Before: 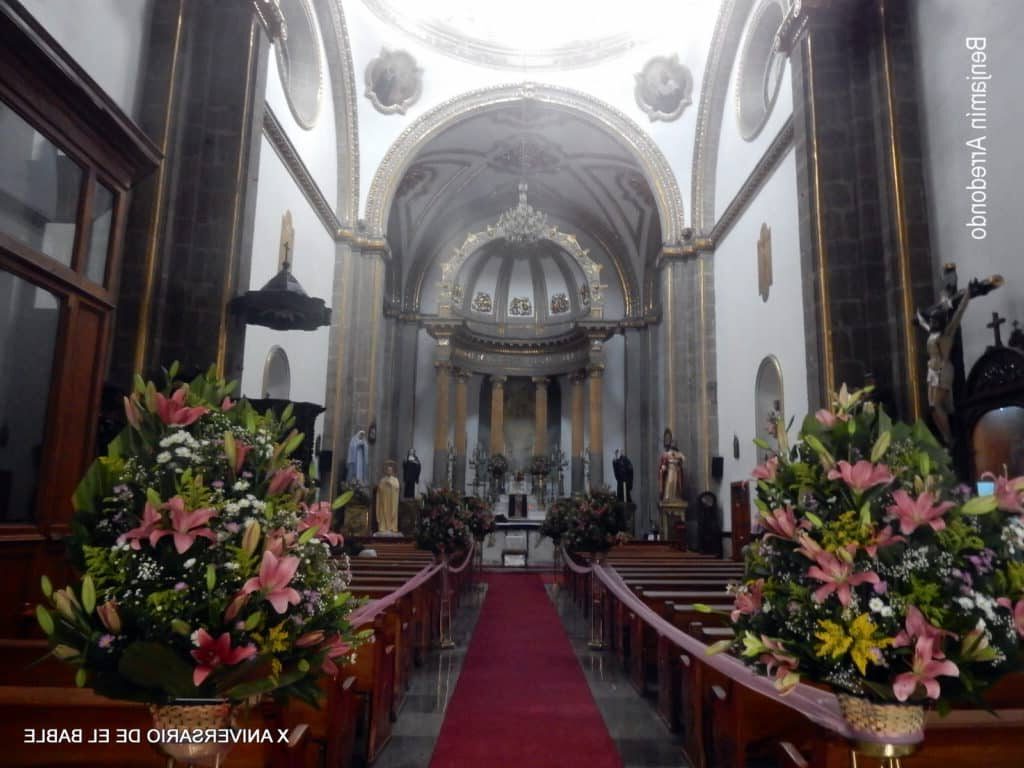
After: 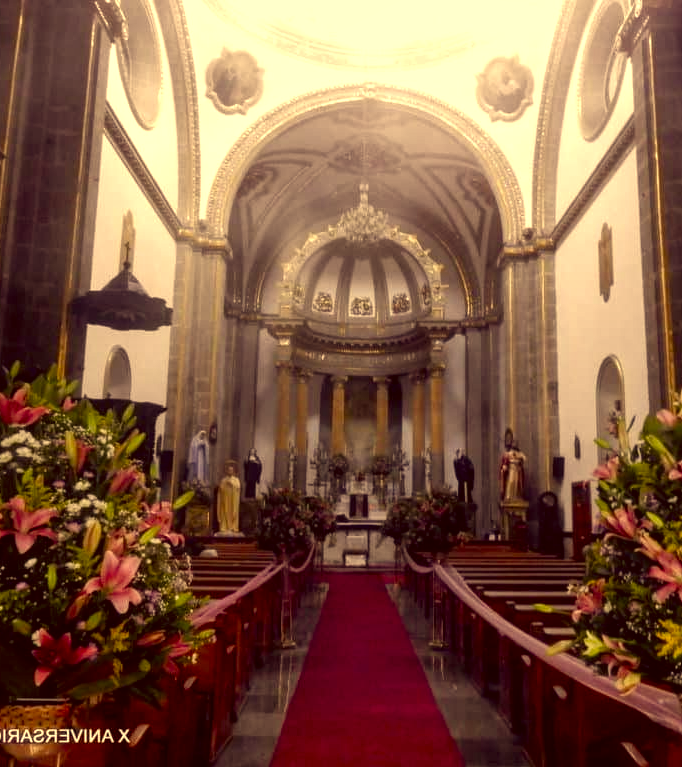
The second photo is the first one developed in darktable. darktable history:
color correction: highlights a* 9.7, highlights b* 39, shadows a* 14.54, shadows b* 3.56
crop and rotate: left 15.608%, right 17.788%
color balance rgb: shadows lift › luminance -10.375%, shadows lift › chroma 0.831%, shadows lift › hue 112.95°, highlights gain › chroma 0.158%, highlights gain › hue 329.87°, perceptual saturation grading › global saturation 20%, perceptual saturation grading › highlights -49.605%, perceptual saturation grading › shadows 25.202%, perceptual brilliance grading › highlights 9.88%, perceptual brilliance grading › mid-tones 5.075%
local contrast: on, module defaults
